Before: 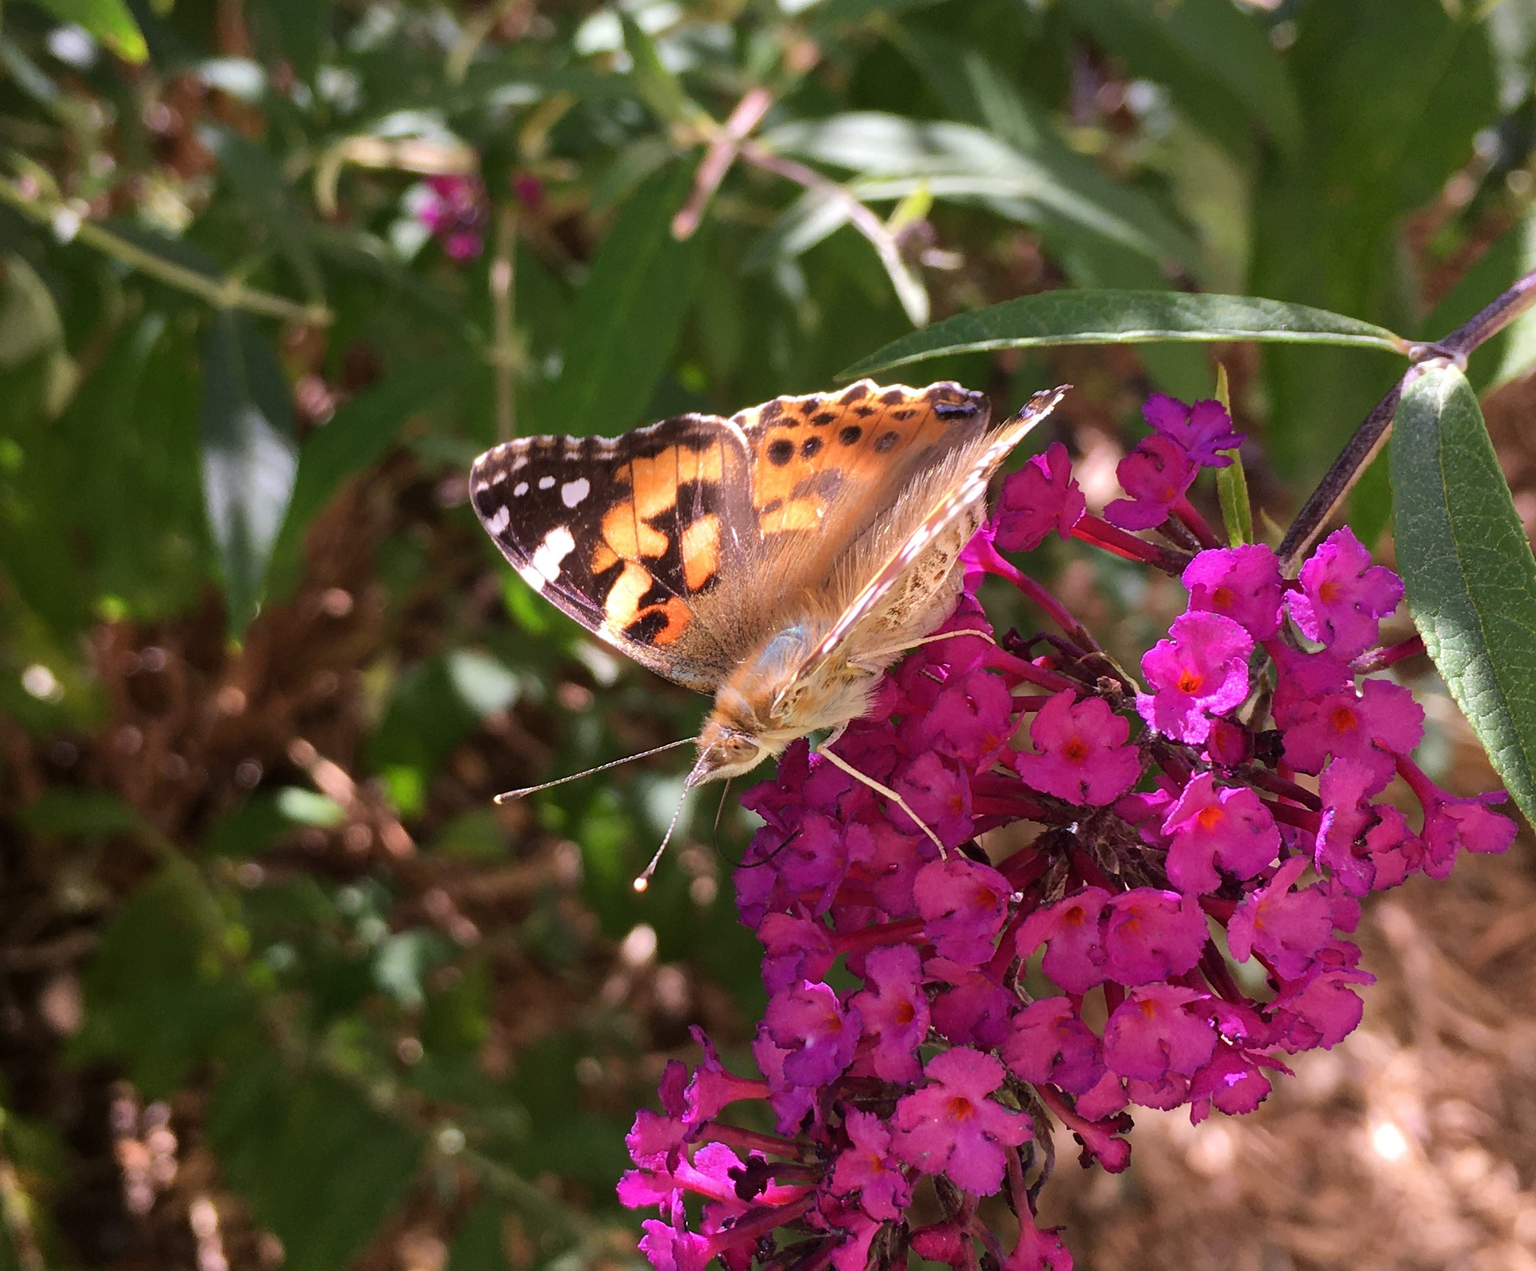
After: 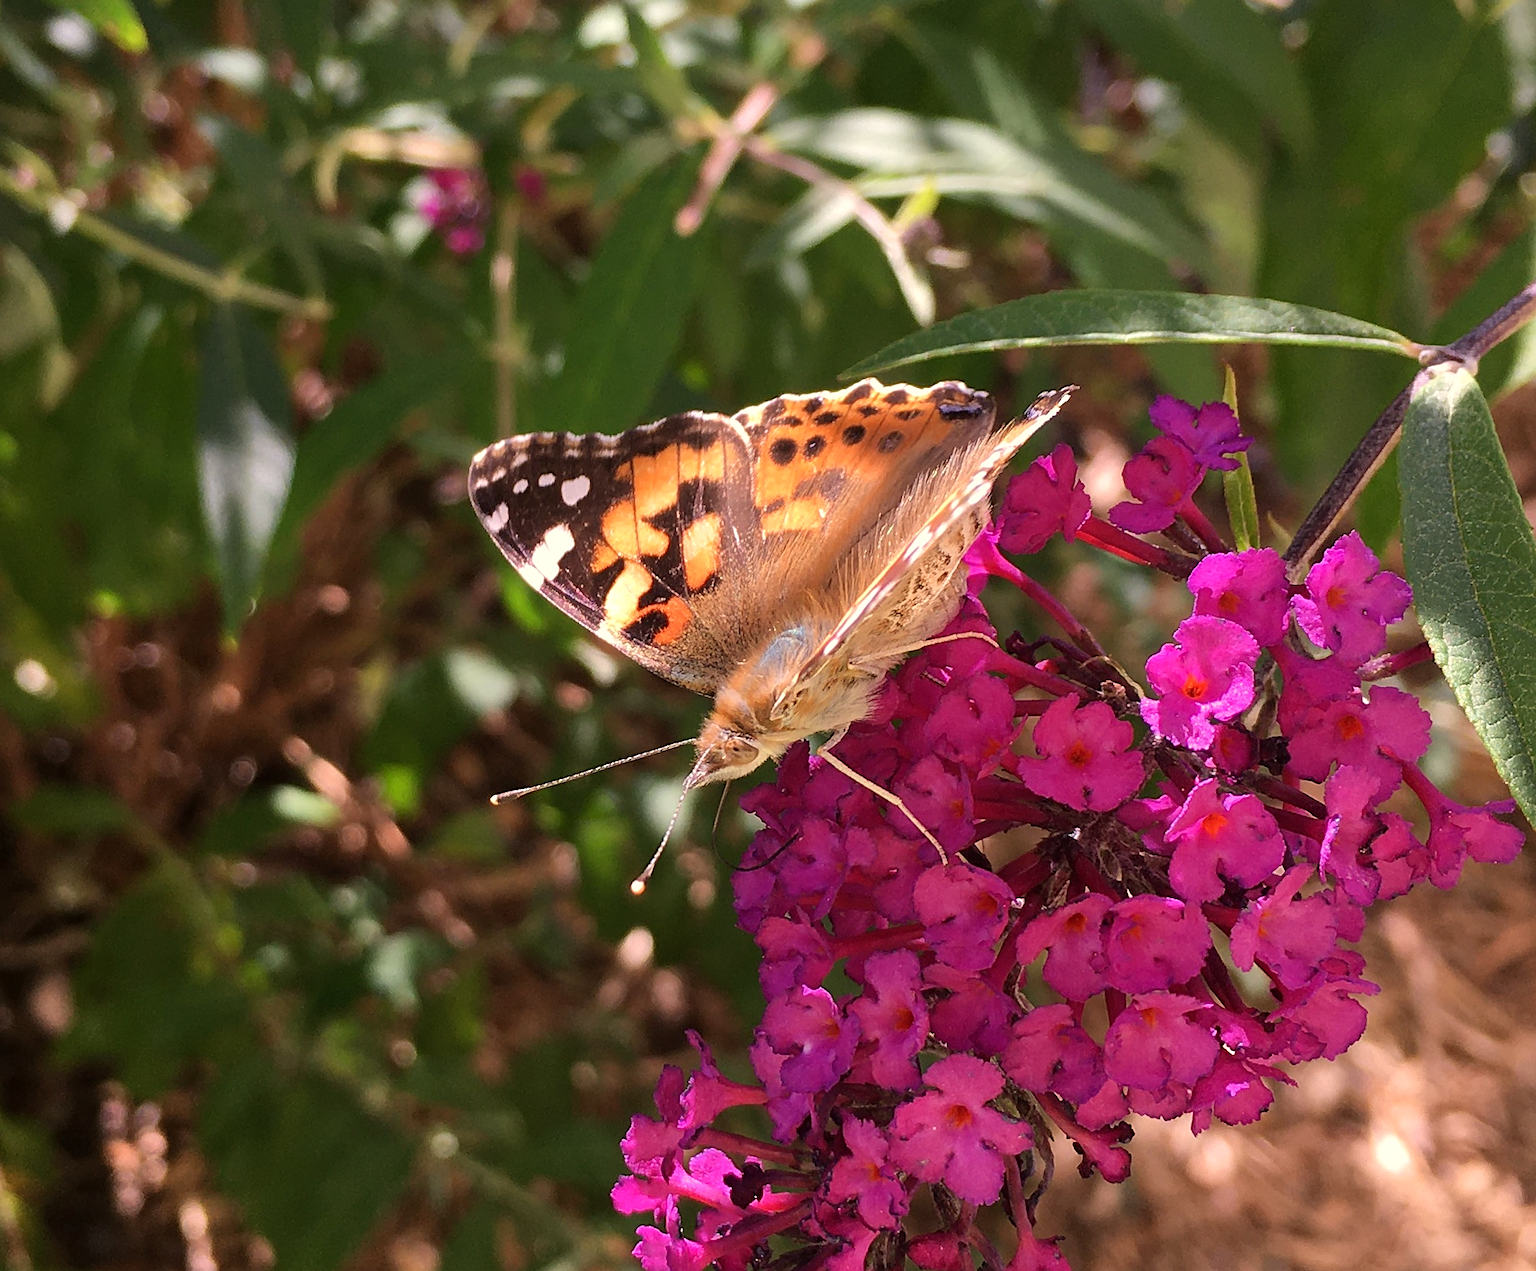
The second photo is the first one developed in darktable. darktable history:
white balance: red 1.045, blue 0.932
crop and rotate: angle -0.5°
sharpen: on, module defaults
